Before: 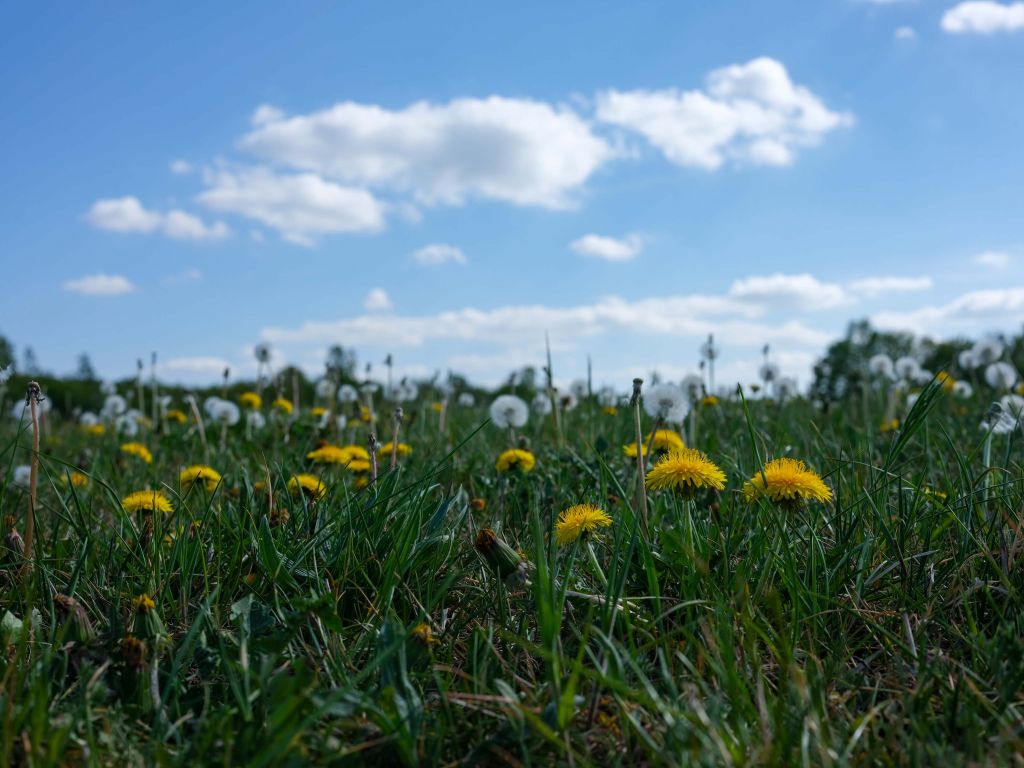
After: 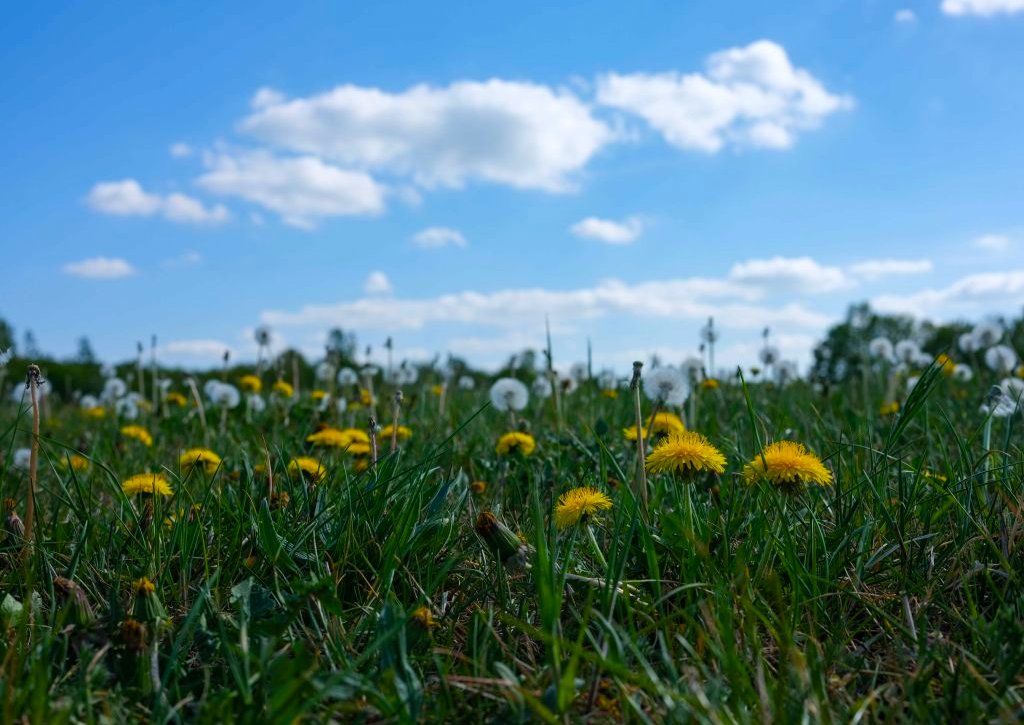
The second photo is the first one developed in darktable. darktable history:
crop and rotate: top 2.325%, bottom 3.196%
color balance rgb: linear chroma grading › global chroma 15.387%, perceptual saturation grading › global saturation 0.114%, global vibrance 20%
